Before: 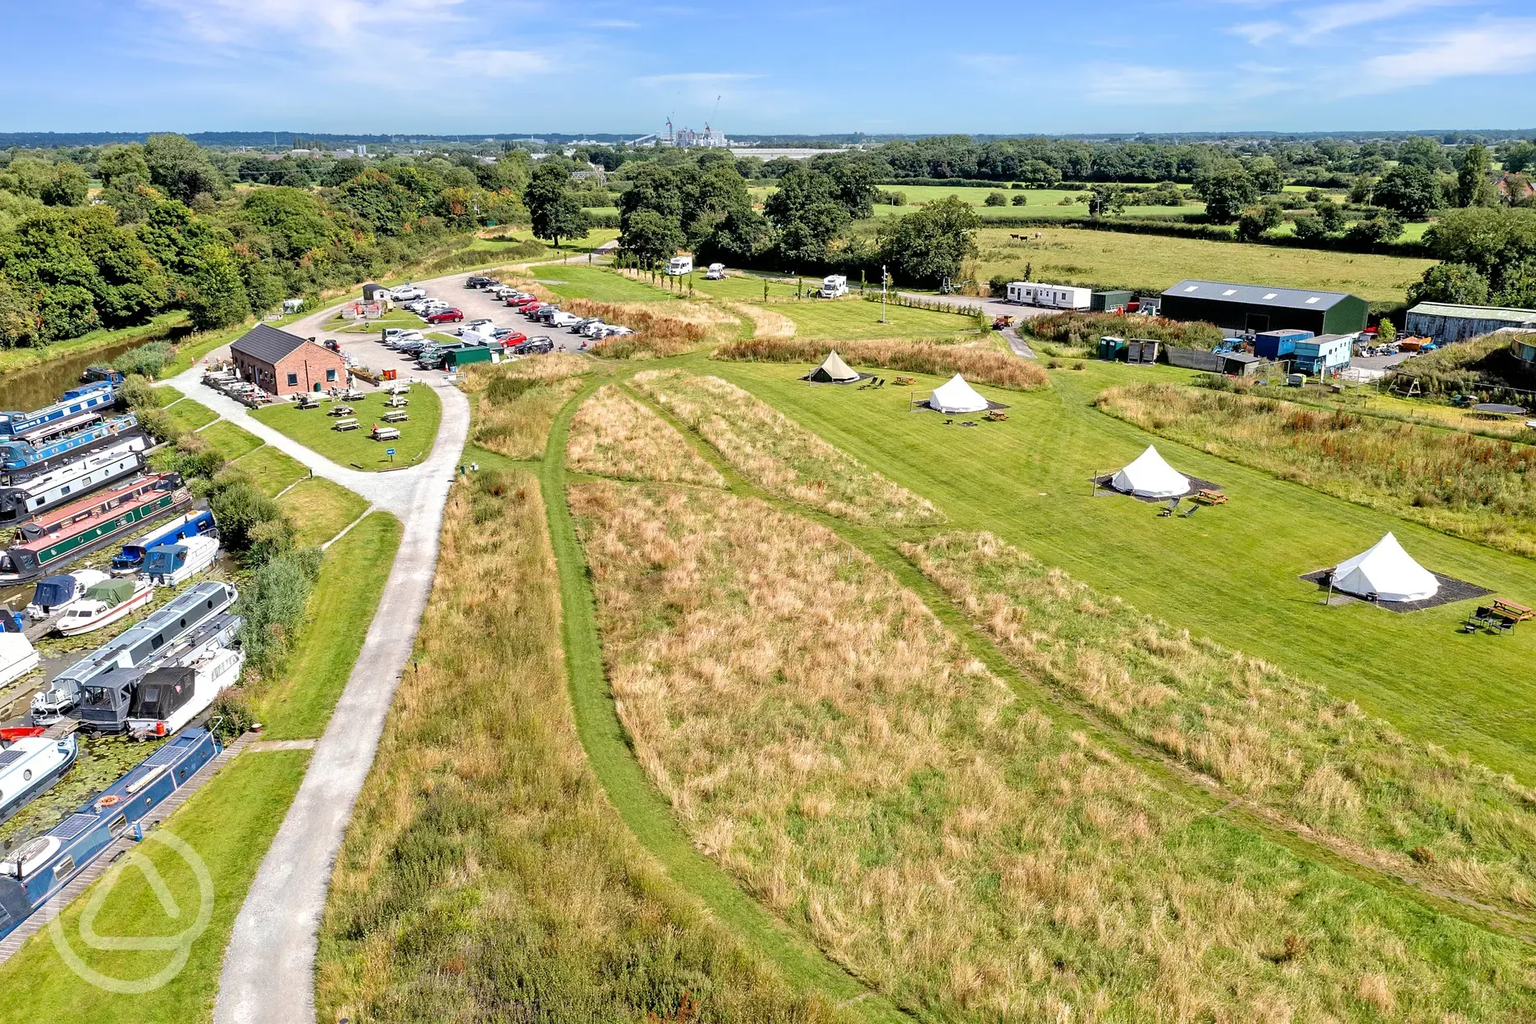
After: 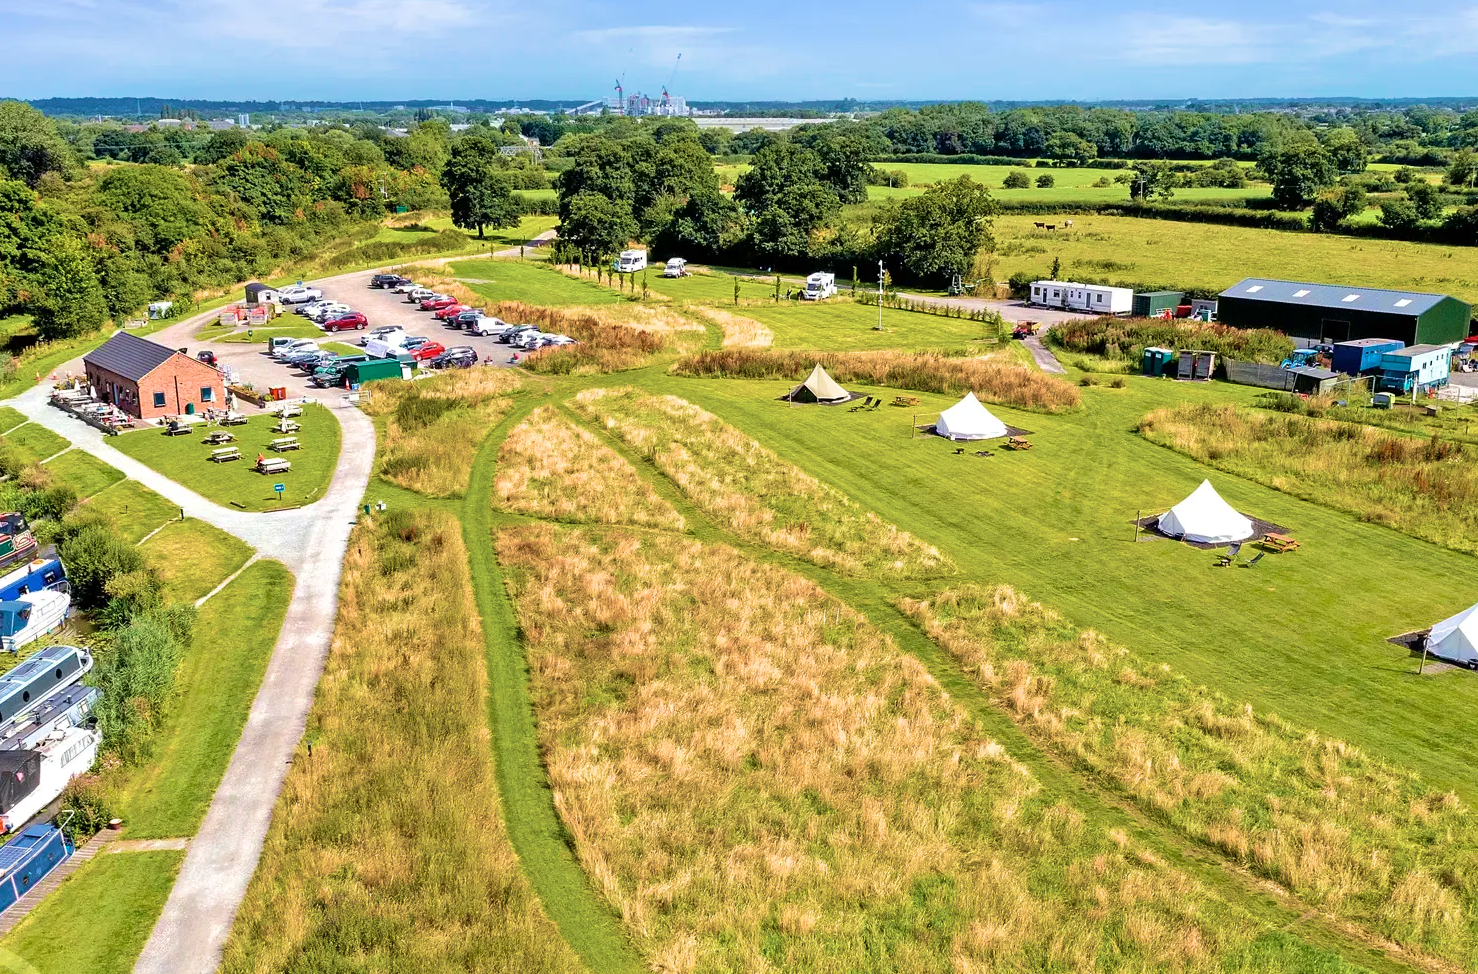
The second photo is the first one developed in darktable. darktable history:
tone equalizer: edges refinement/feathering 500, mask exposure compensation -1.57 EV, preserve details no
velvia: strength 73.53%
crop and rotate: left 10.567%, top 5.06%, right 10.44%, bottom 16.89%
